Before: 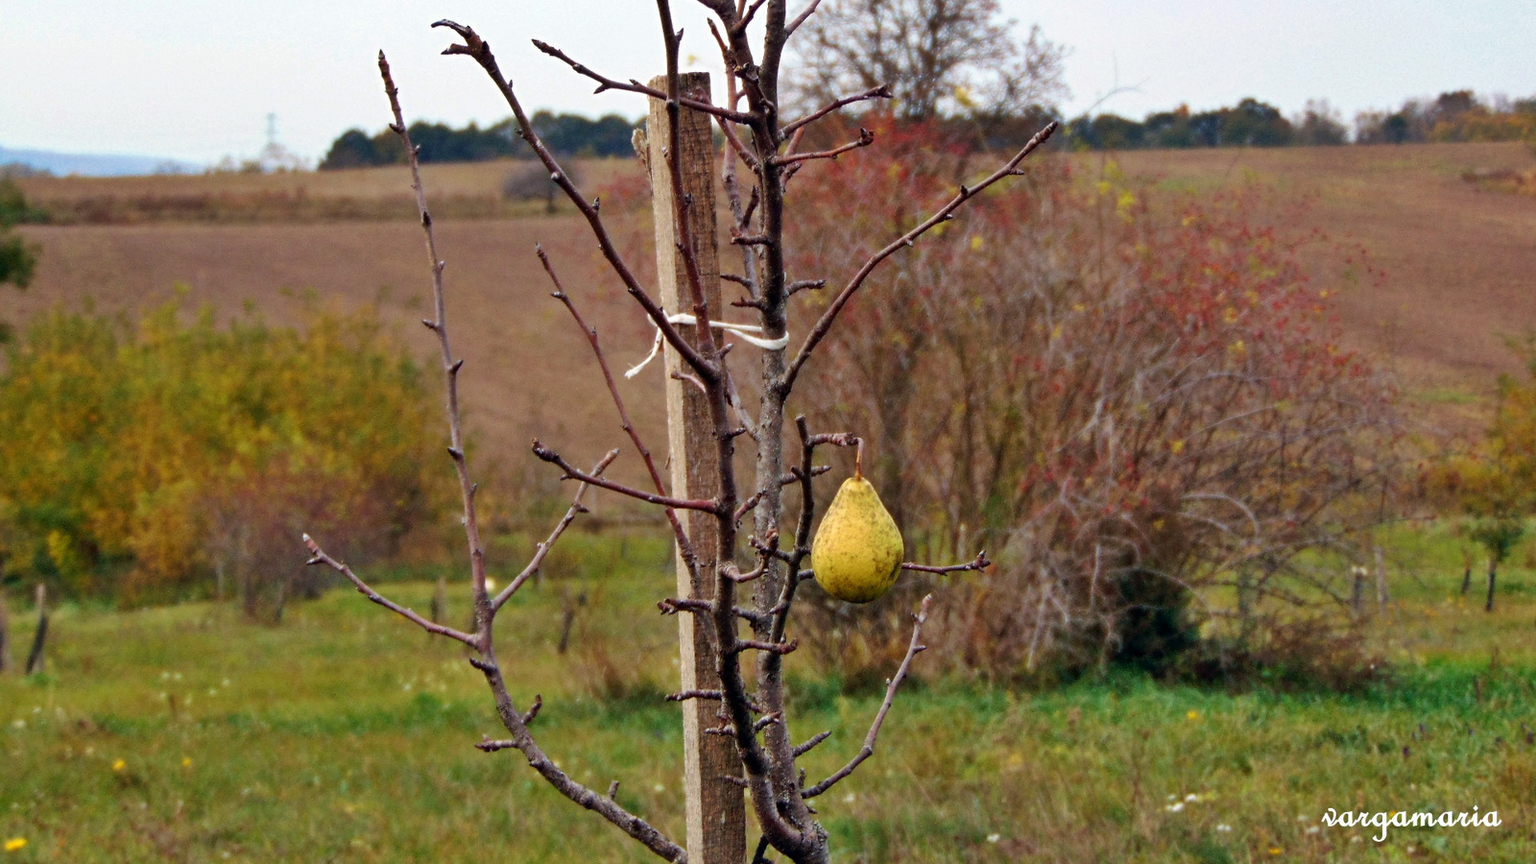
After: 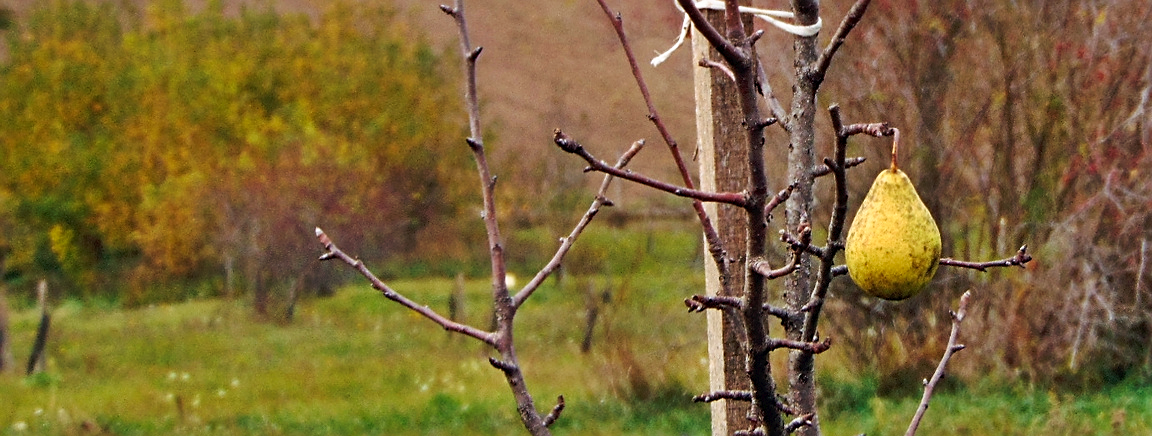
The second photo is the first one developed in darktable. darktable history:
sharpen: amount 0.55
tone curve: curves: ch0 [(0, 0) (0.003, 0.019) (0.011, 0.022) (0.025, 0.03) (0.044, 0.049) (0.069, 0.08) (0.1, 0.111) (0.136, 0.144) (0.177, 0.189) (0.224, 0.23) (0.277, 0.285) (0.335, 0.356) (0.399, 0.428) (0.468, 0.511) (0.543, 0.597) (0.623, 0.682) (0.709, 0.773) (0.801, 0.865) (0.898, 0.945) (1, 1)], preserve colors none
crop: top 36.498%, right 27.964%, bottom 14.995%
